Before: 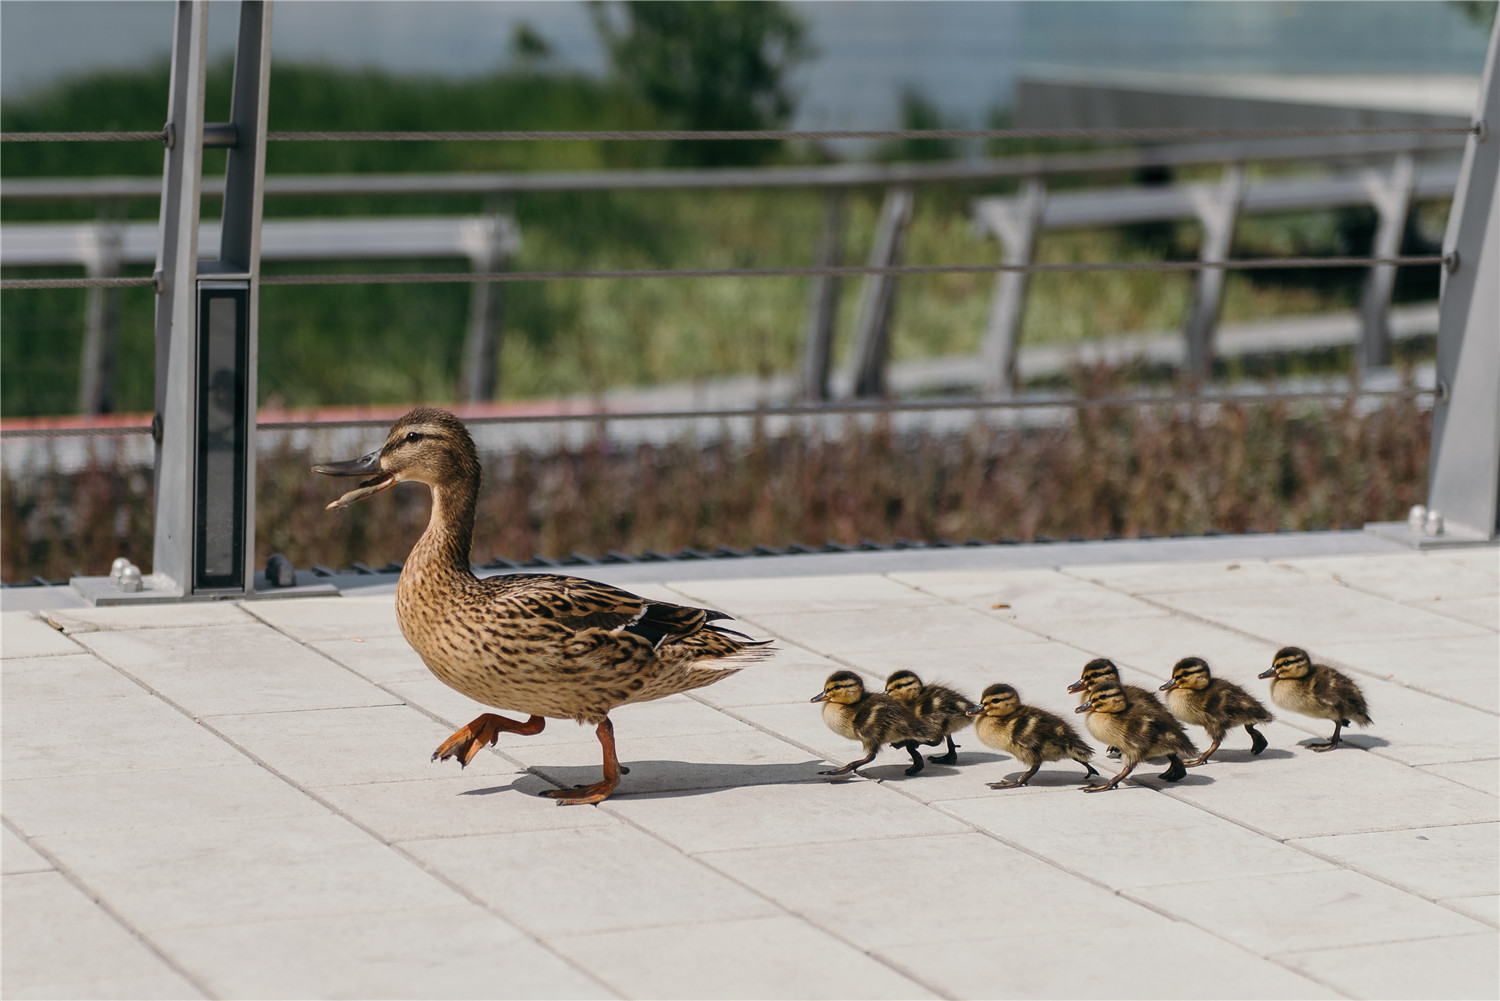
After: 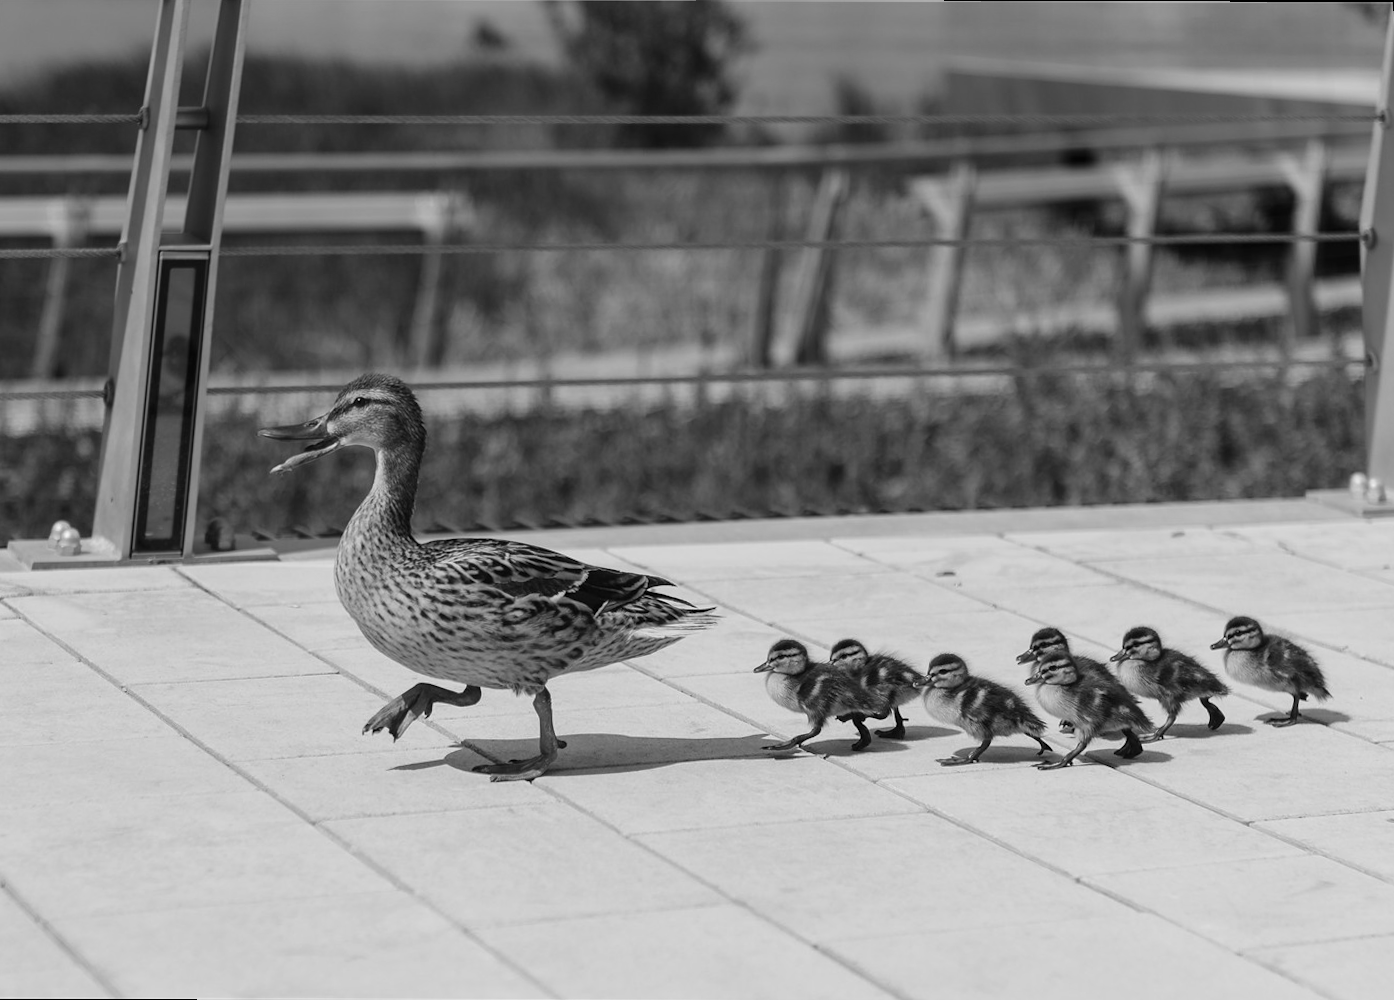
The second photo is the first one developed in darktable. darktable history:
monochrome: a 1.94, b -0.638
rotate and perspective: rotation 0.215°, lens shift (vertical) -0.139, crop left 0.069, crop right 0.939, crop top 0.002, crop bottom 0.996
